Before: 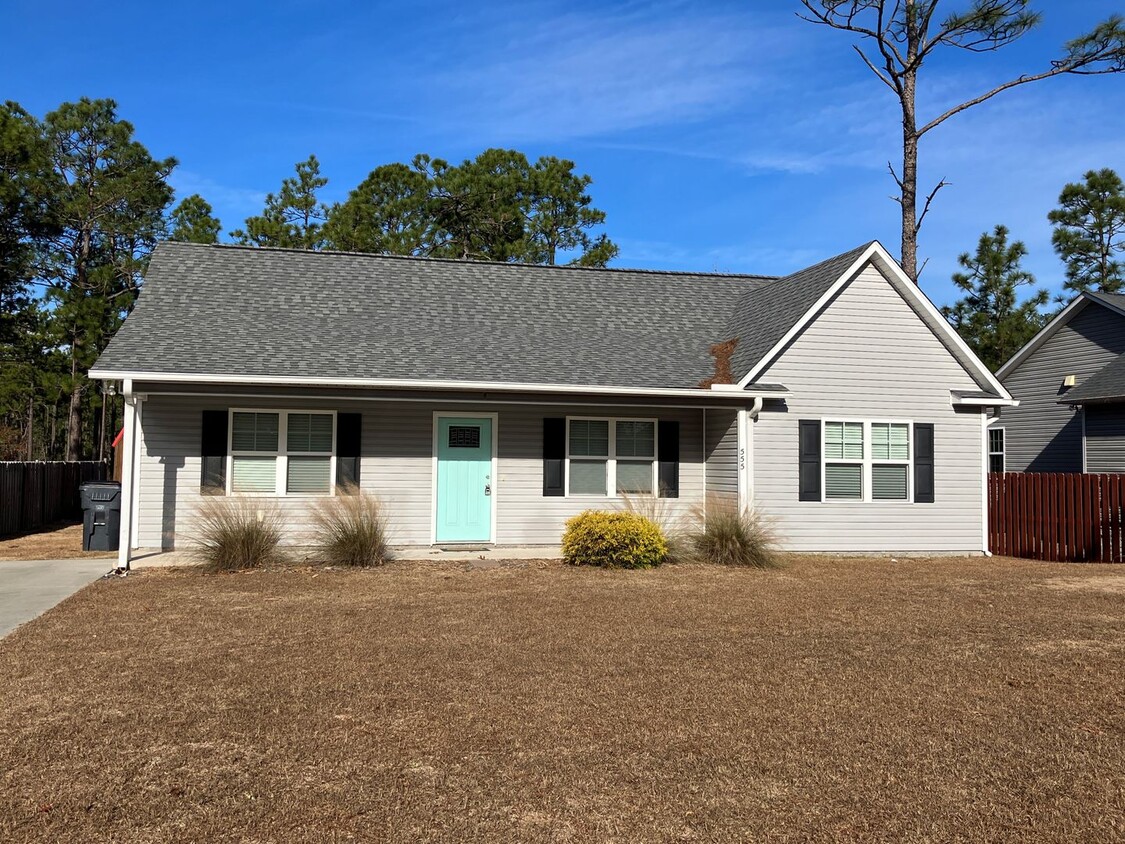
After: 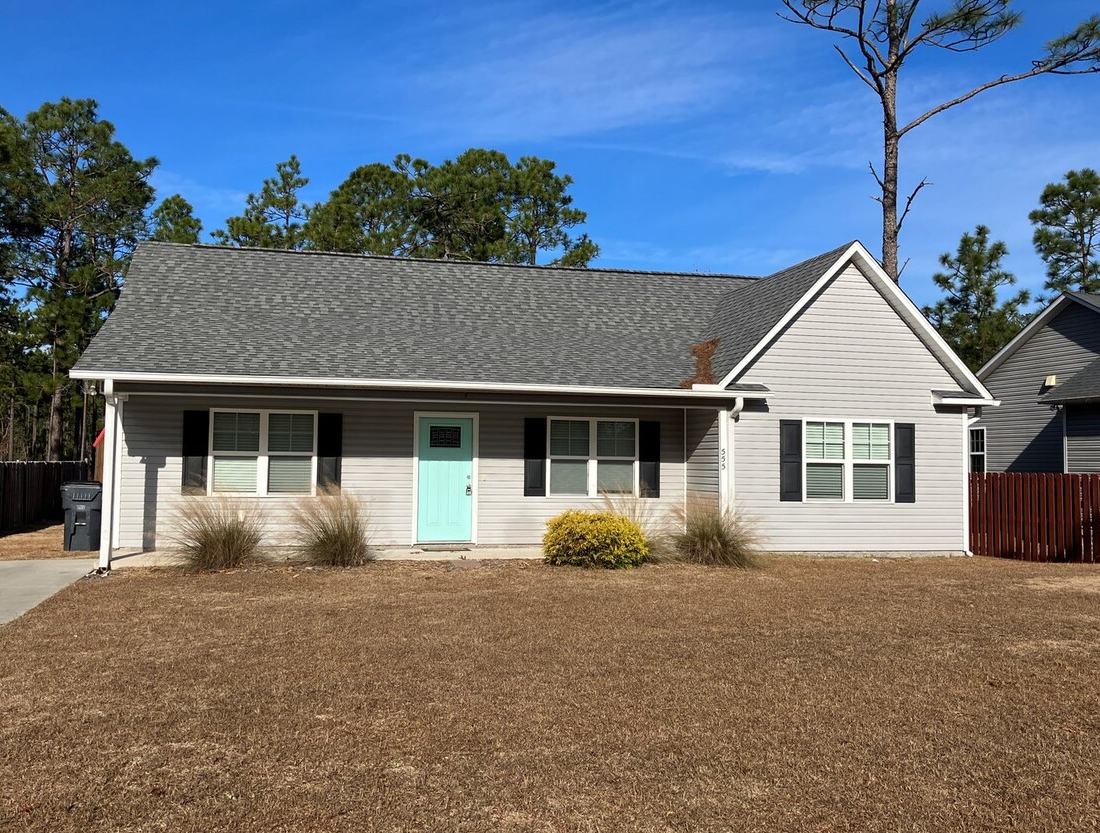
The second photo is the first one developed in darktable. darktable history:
crop and rotate: left 1.697%, right 0.522%, bottom 1.196%
